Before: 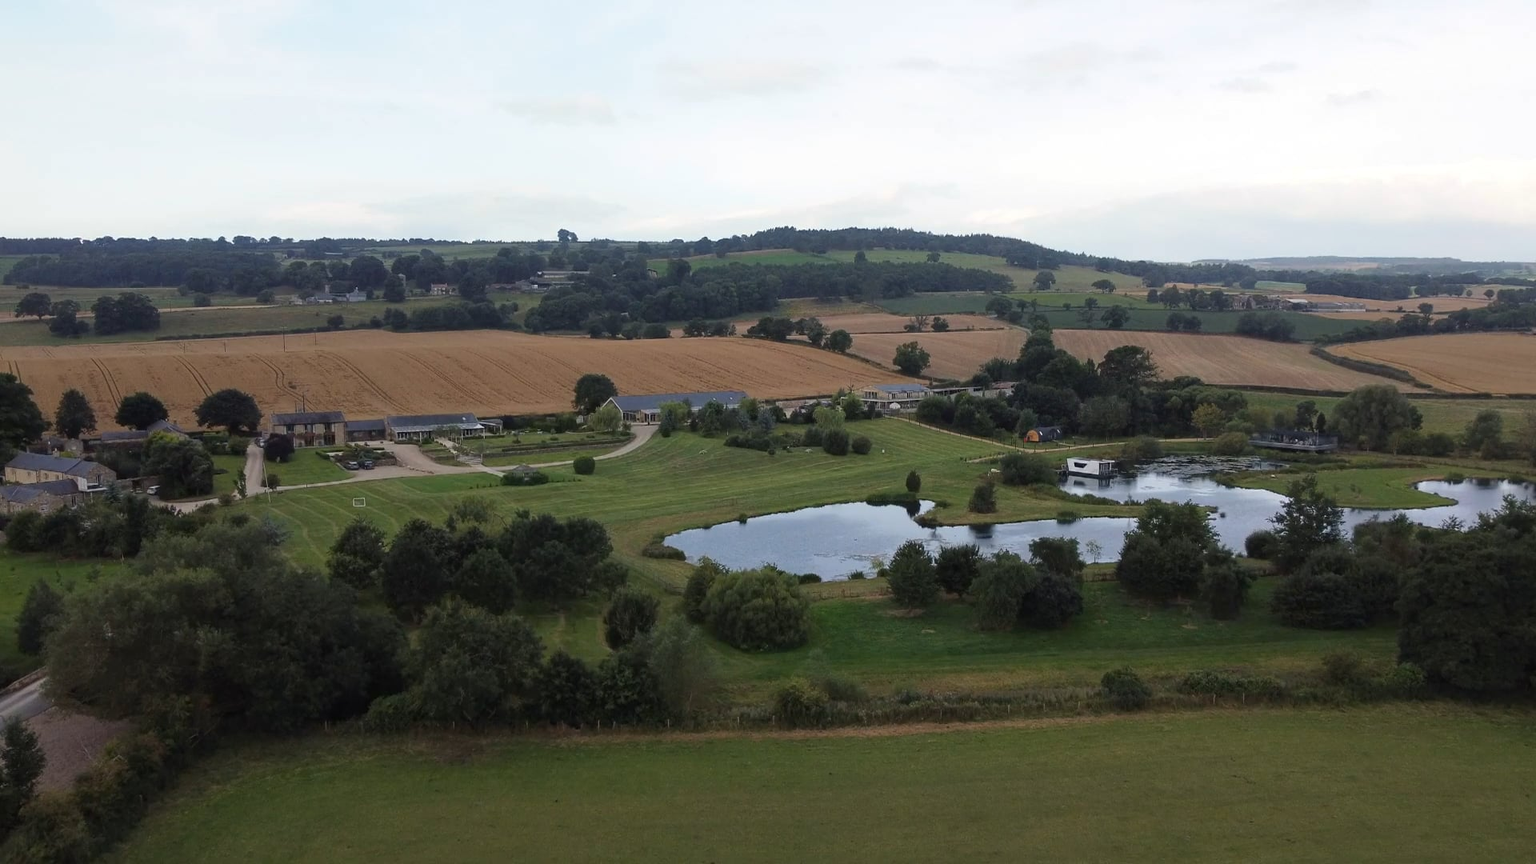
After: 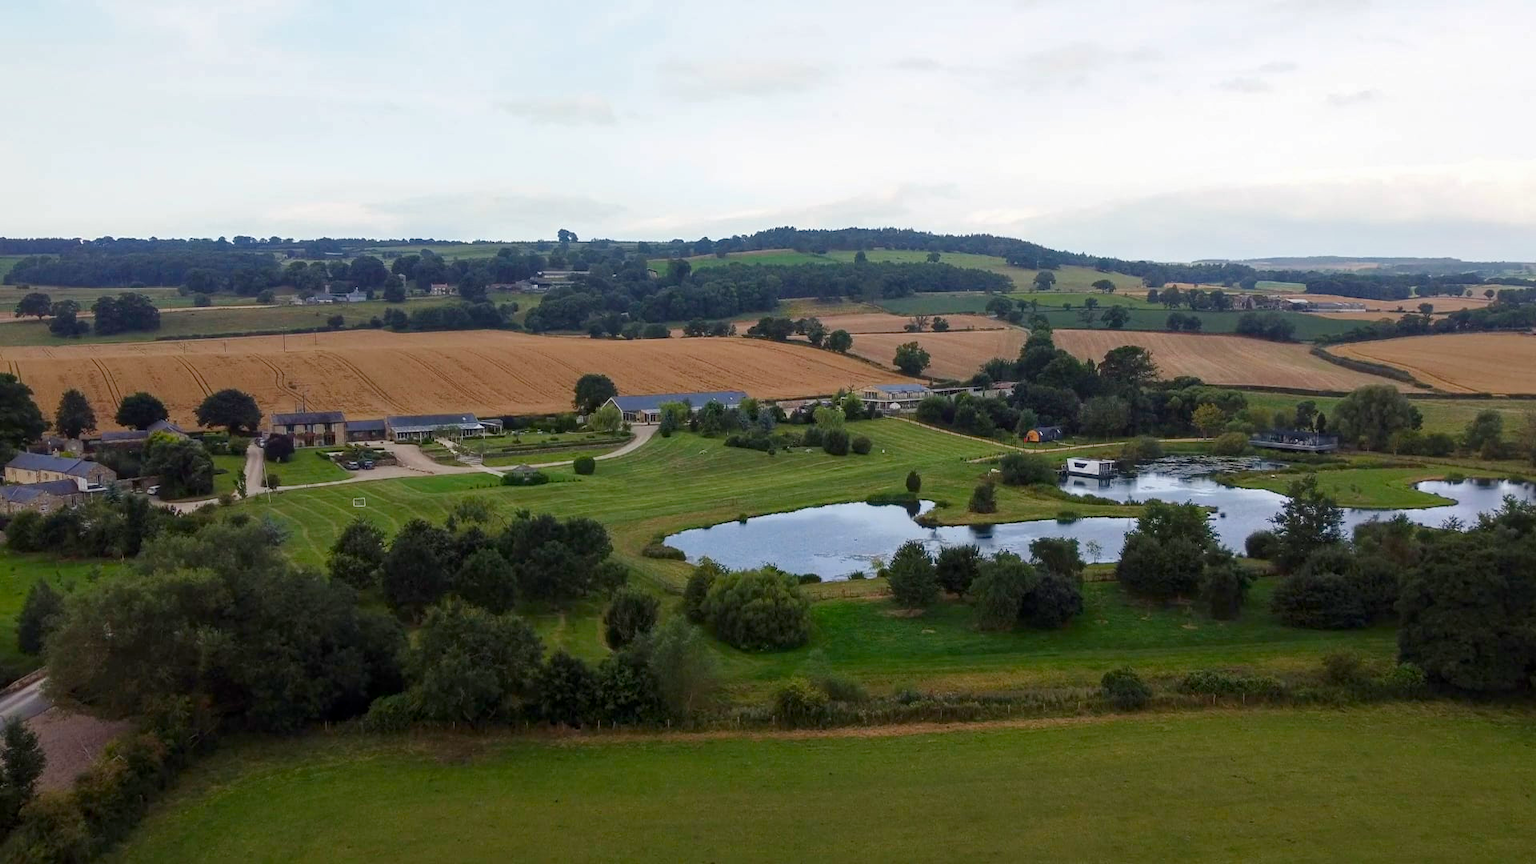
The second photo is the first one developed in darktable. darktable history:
color correction: highlights b* -0.057, saturation 1.36
local contrast: on, module defaults
color balance rgb: linear chroma grading › global chroma 0.487%, perceptual saturation grading › global saturation 0.616%, perceptual saturation grading › highlights -24.728%, perceptual saturation grading › shadows 29.614%
